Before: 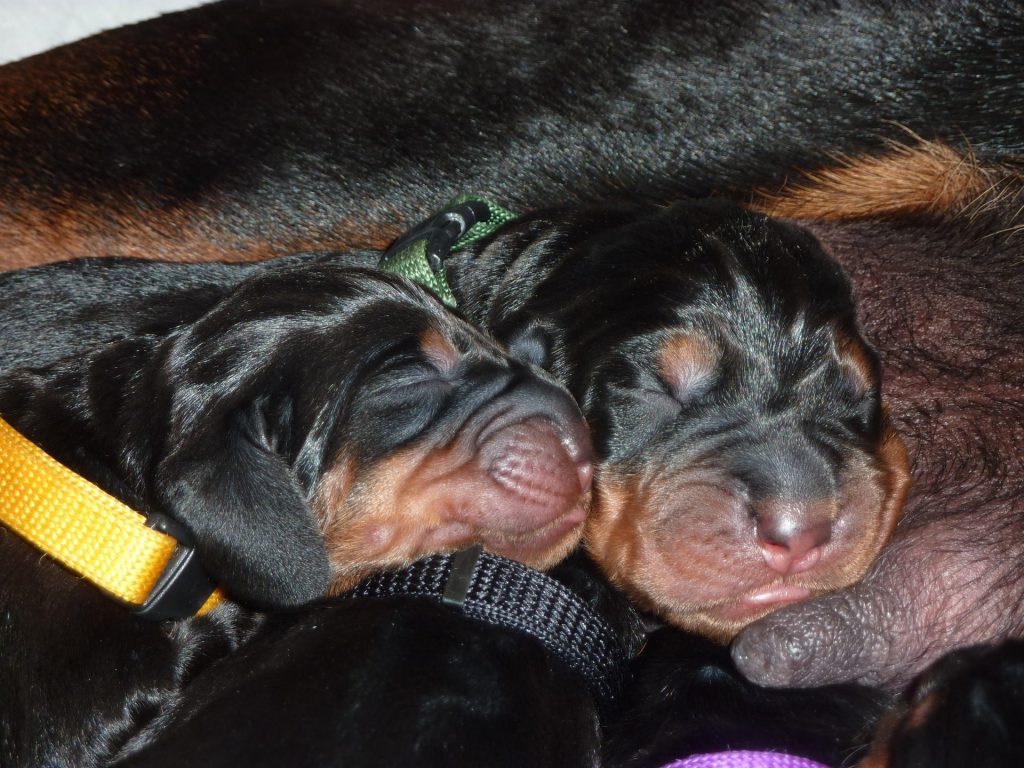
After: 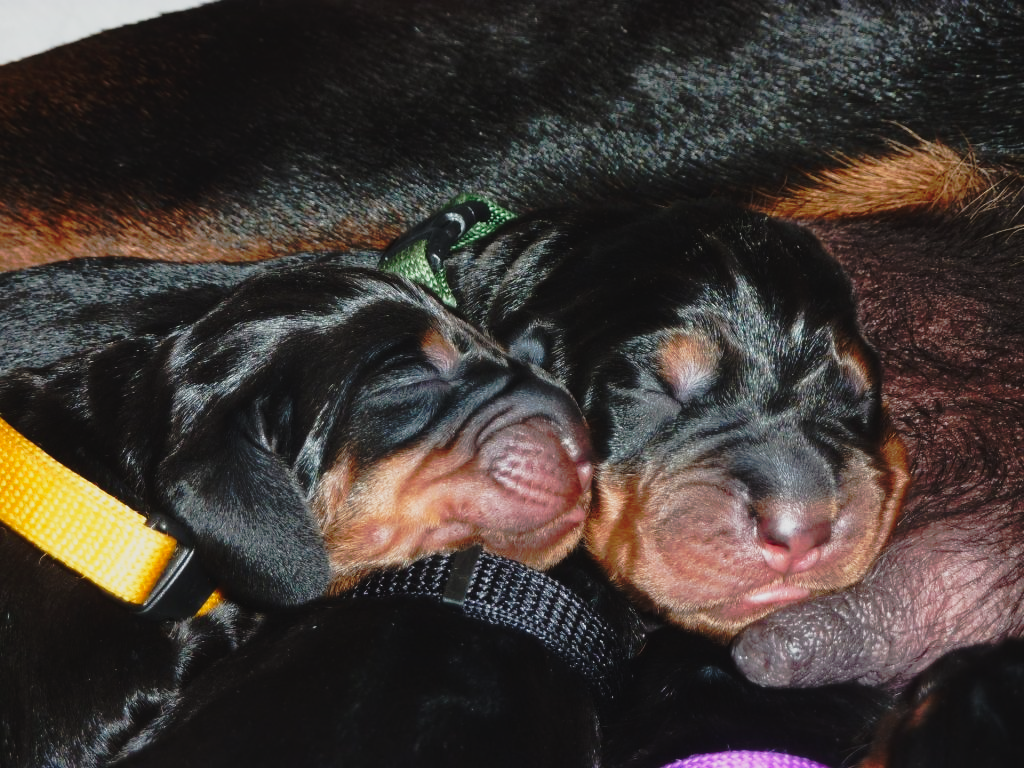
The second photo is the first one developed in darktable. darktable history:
tone curve: curves: ch0 [(0, 0.032) (0.094, 0.08) (0.265, 0.208) (0.41, 0.417) (0.498, 0.496) (0.638, 0.673) (0.819, 0.841) (0.96, 0.899)]; ch1 [(0, 0) (0.161, 0.092) (0.37, 0.302) (0.417, 0.434) (0.495, 0.504) (0.576, 0.589) (0.725, 0.765) (1, 1)]; ch2 [(0, 0) (0.352, 0.403) (0.45, 0.469) (0.521, 0.515) (0.59, 0.579) (1, 1)], preserve colors none
